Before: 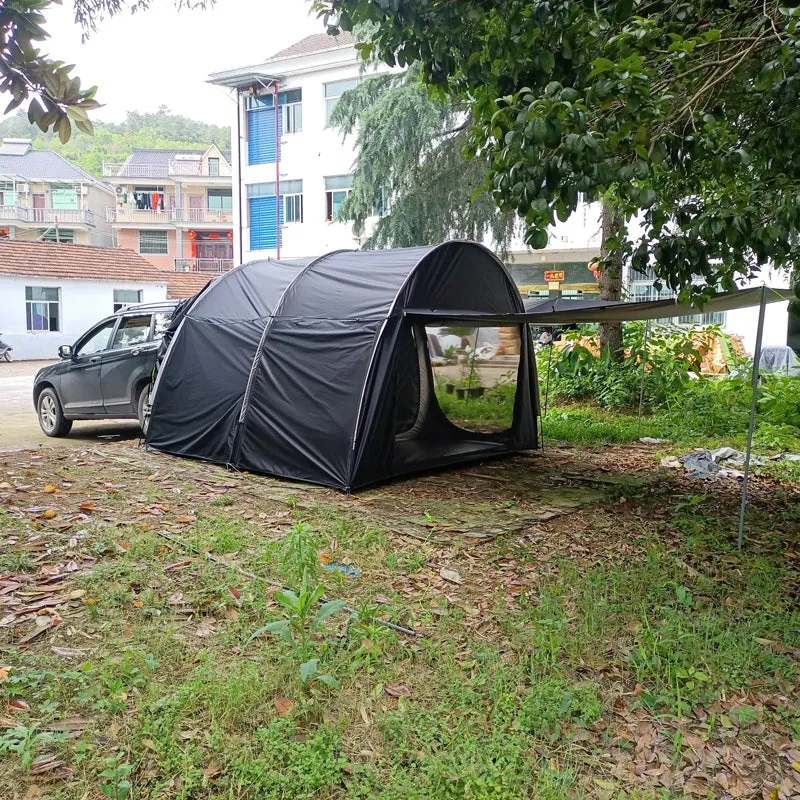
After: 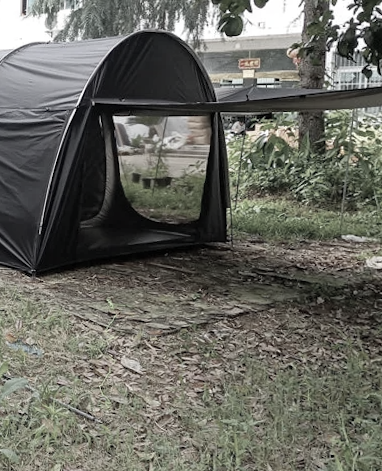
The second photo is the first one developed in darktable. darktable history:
color correction: saturation 0.3
rotate and perspective: rotation 1.69°, lens shift (vertical) -0.023, lens shift (horizontal) -0.291, crop left 0.025, crop right 0.988, crop top 0.092, crop bottom 0.842
crop: left 31.379%, top 24.658%, right 20.326%, bottom 6.628%
